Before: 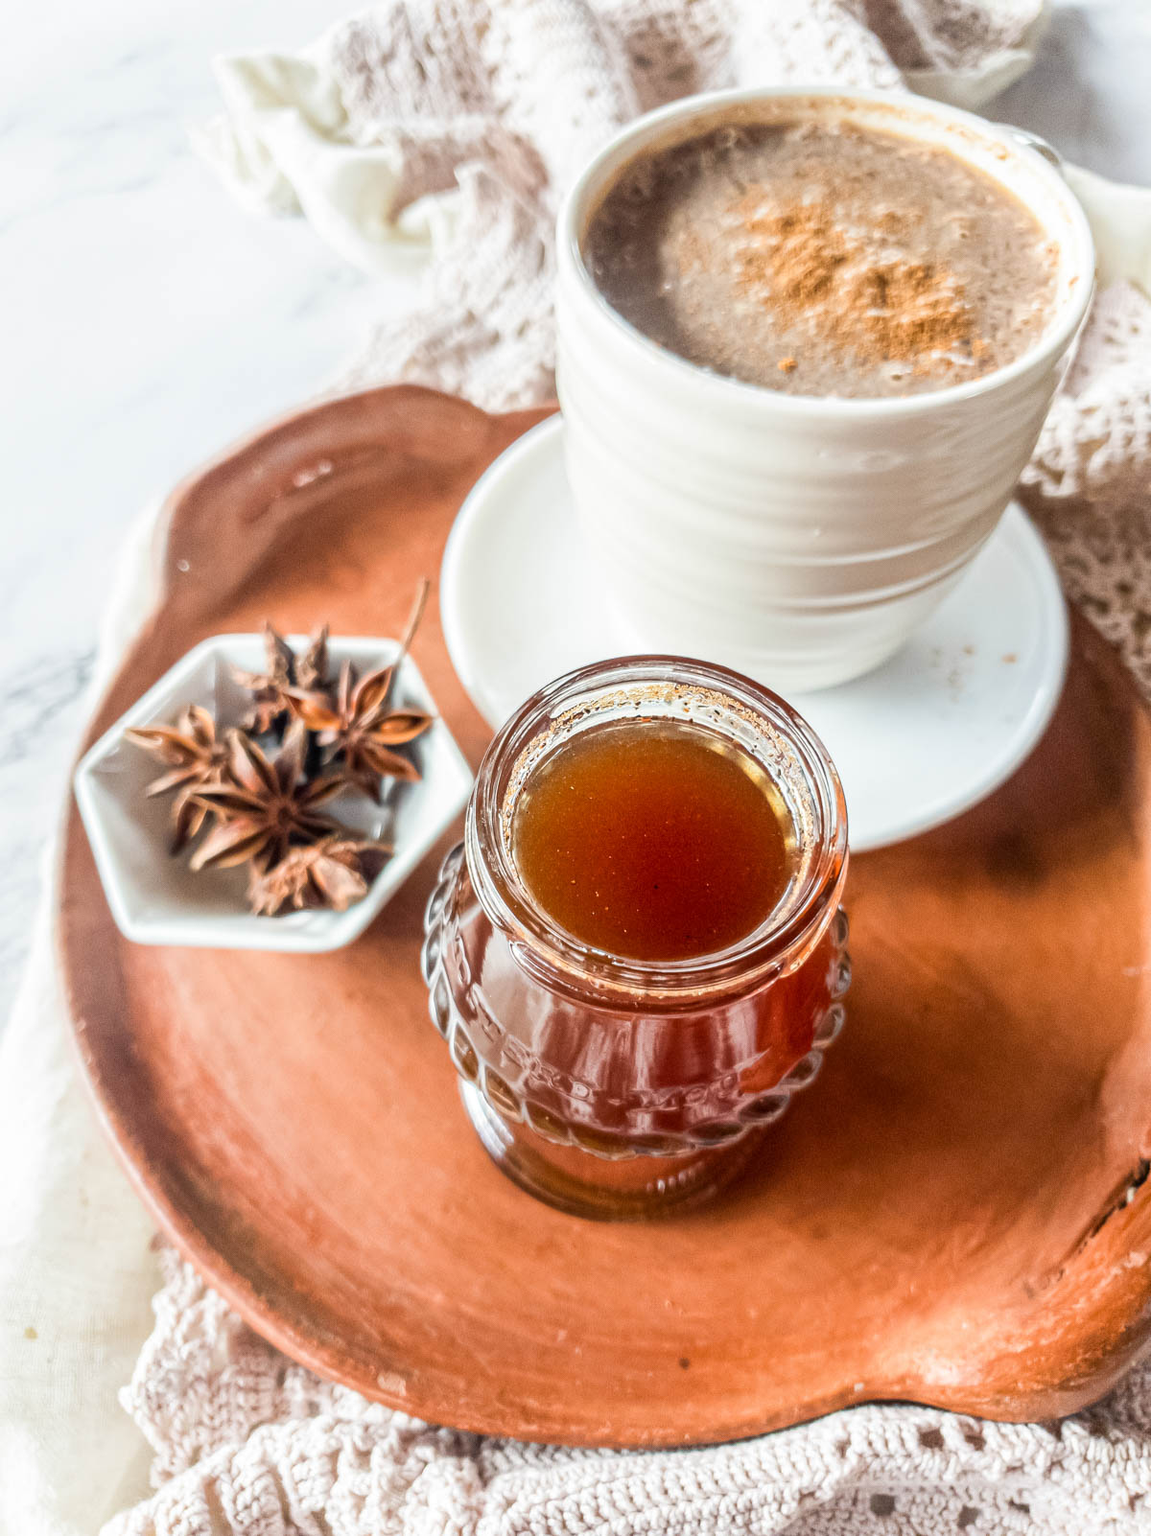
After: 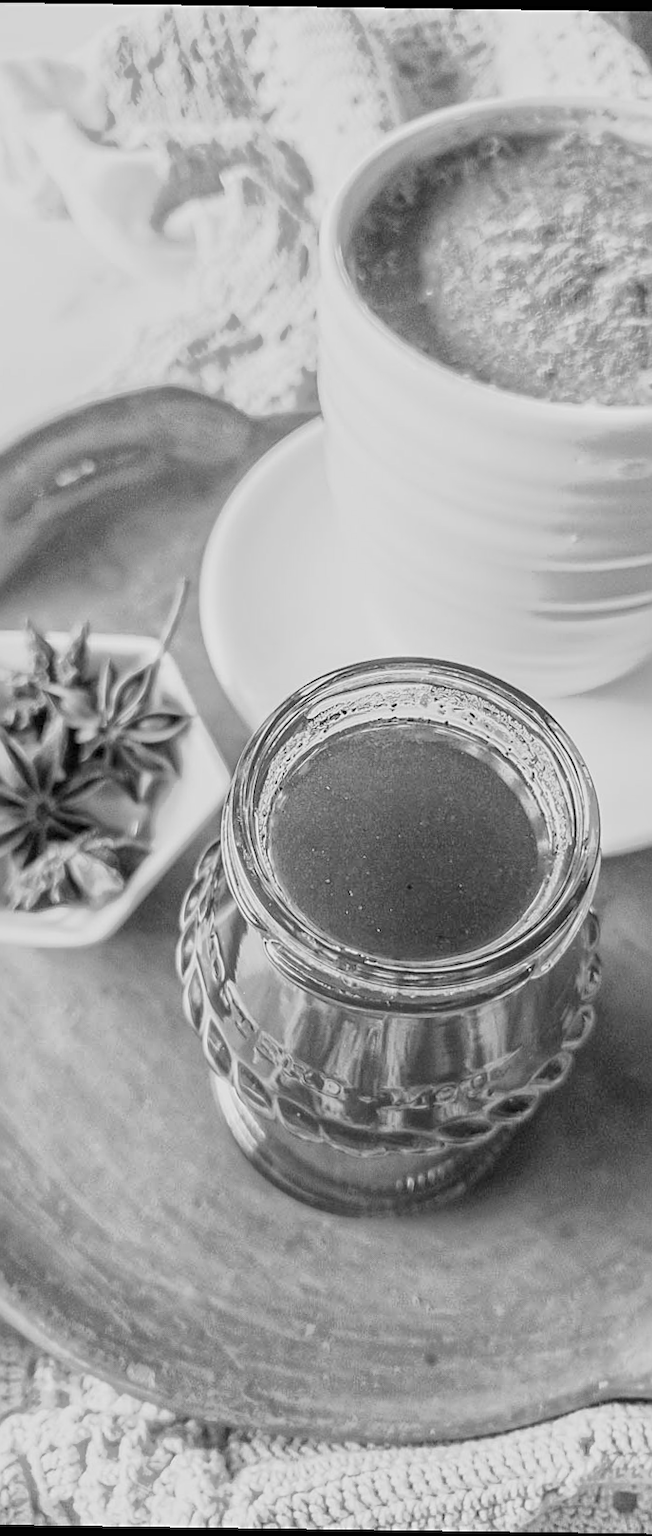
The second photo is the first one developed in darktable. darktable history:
crop: left 21.496%, right 22.254%
rotate and perspective: rotation 0.8°, automatic cropping off
white balance: emerald 1
monochrome: size 3.1
sharpen: on, module defaults
exposure: black level correction 0, exposure 1 EV, compensate highlight preservation false
global tonemap: drago (1, 100), detail 1
